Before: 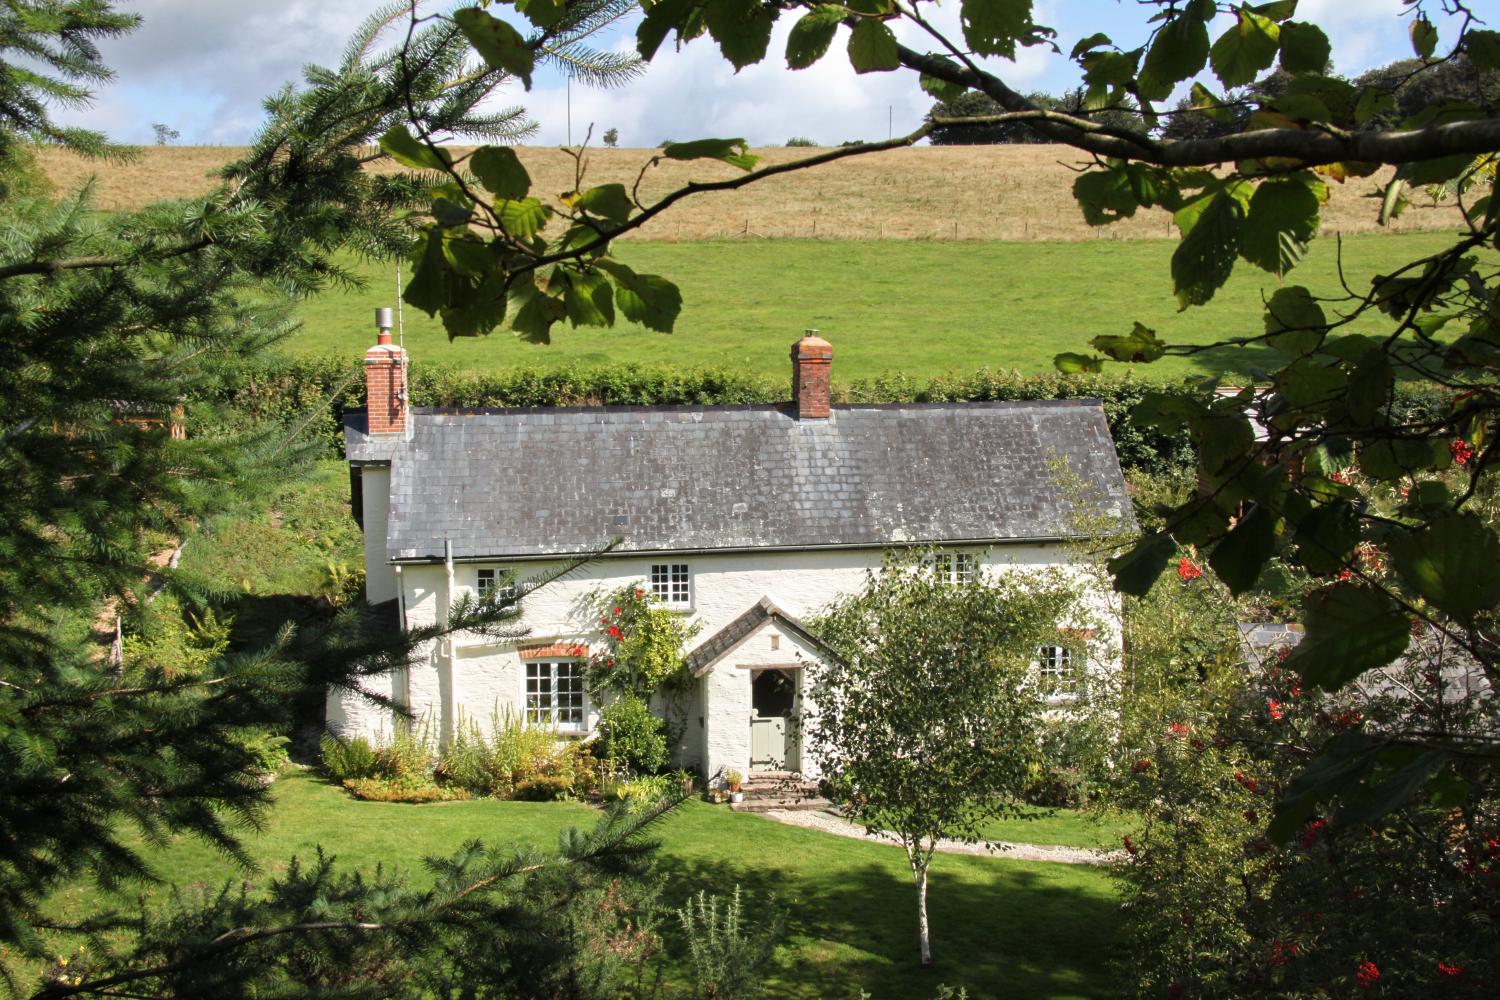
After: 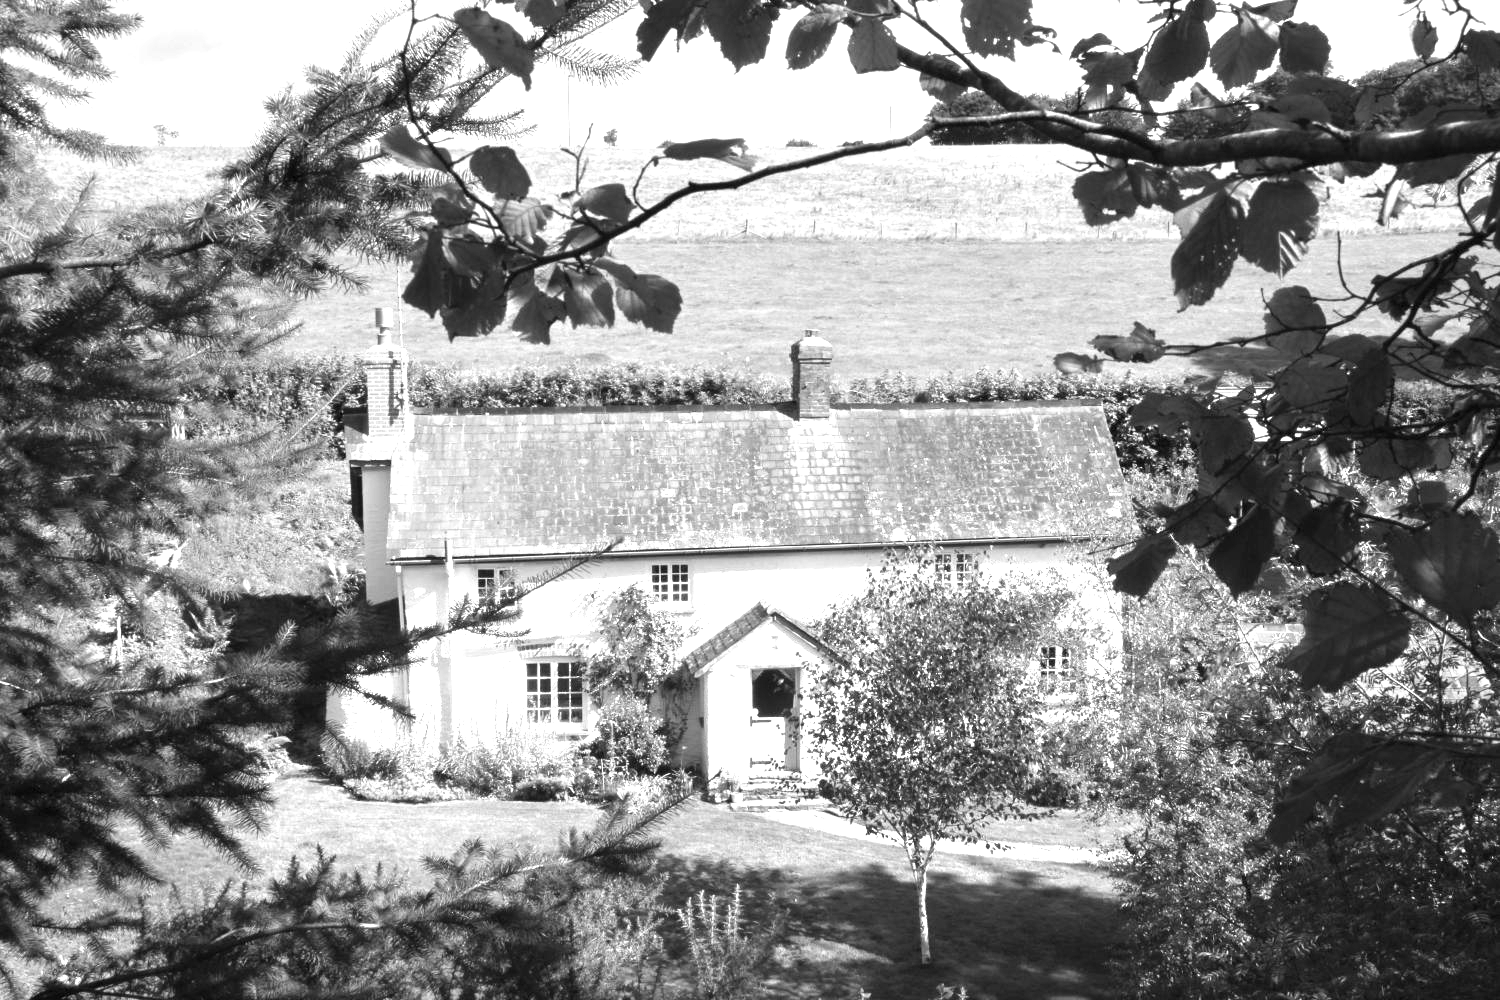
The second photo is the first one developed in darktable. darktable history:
monochrome: on, module defaults
exposure: black level correction 0, exposure 1.2 EV, compensate highlight preservation false
white balance: red 1.045, blue 0.932
